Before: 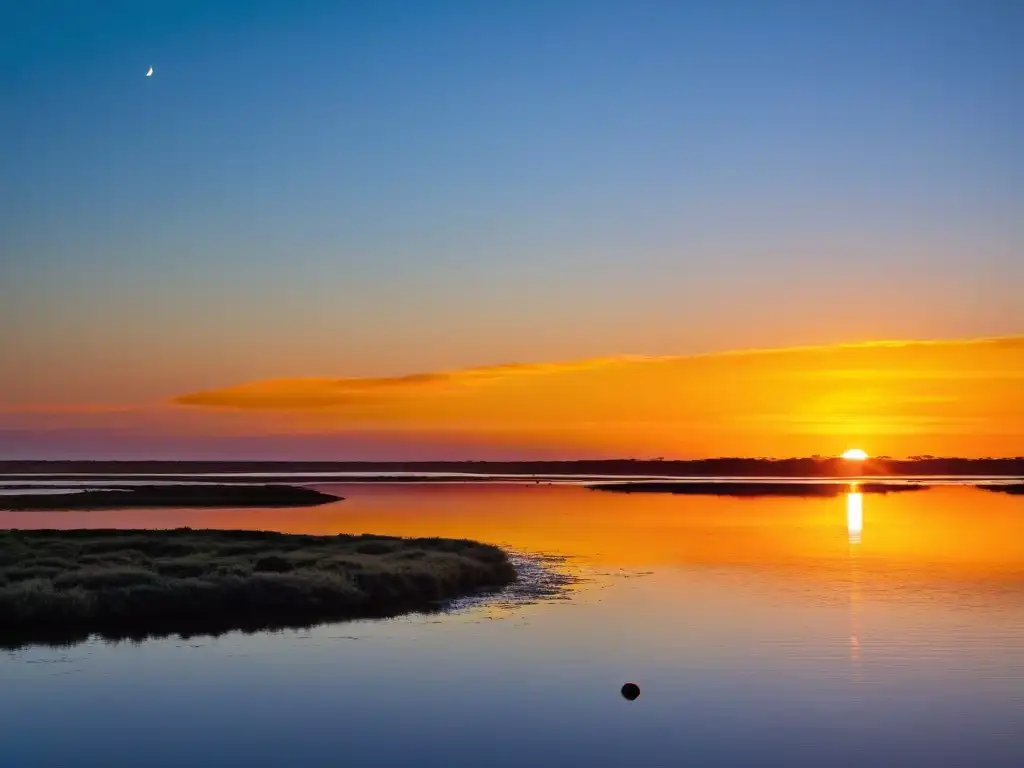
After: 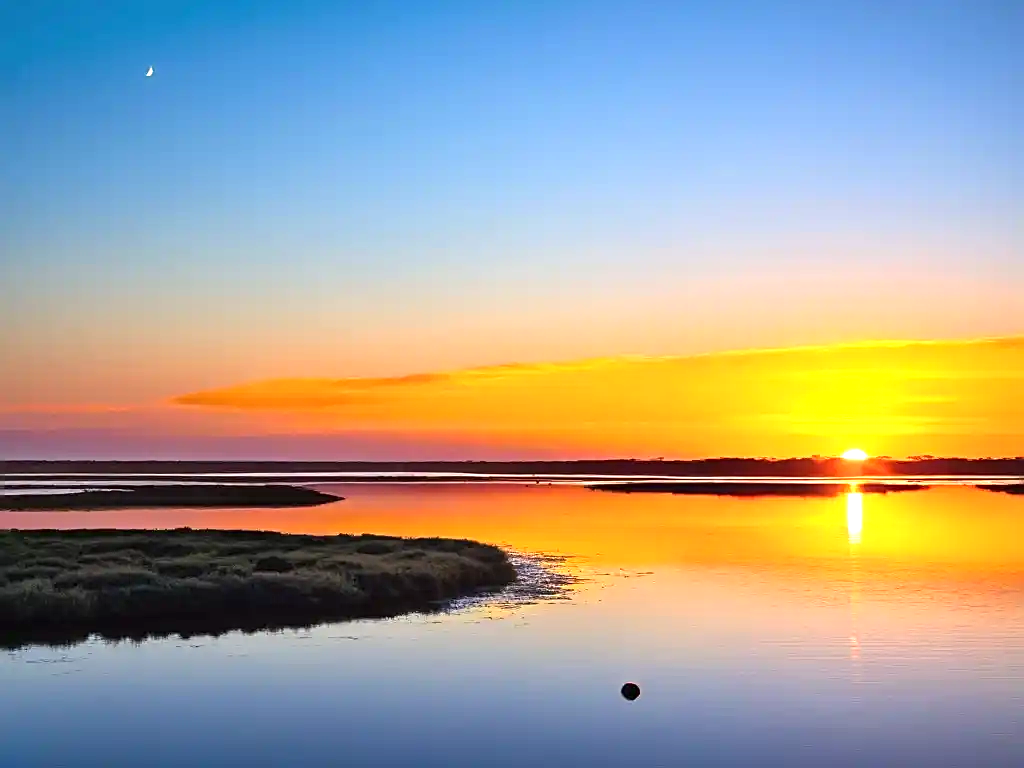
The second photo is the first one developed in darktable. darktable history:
sharpen: on, module defaults
exposure: black level correction 0, exposure 0.949 EV, compensate highlight preservation false
contrast brightness saturation: contrast 0.071
